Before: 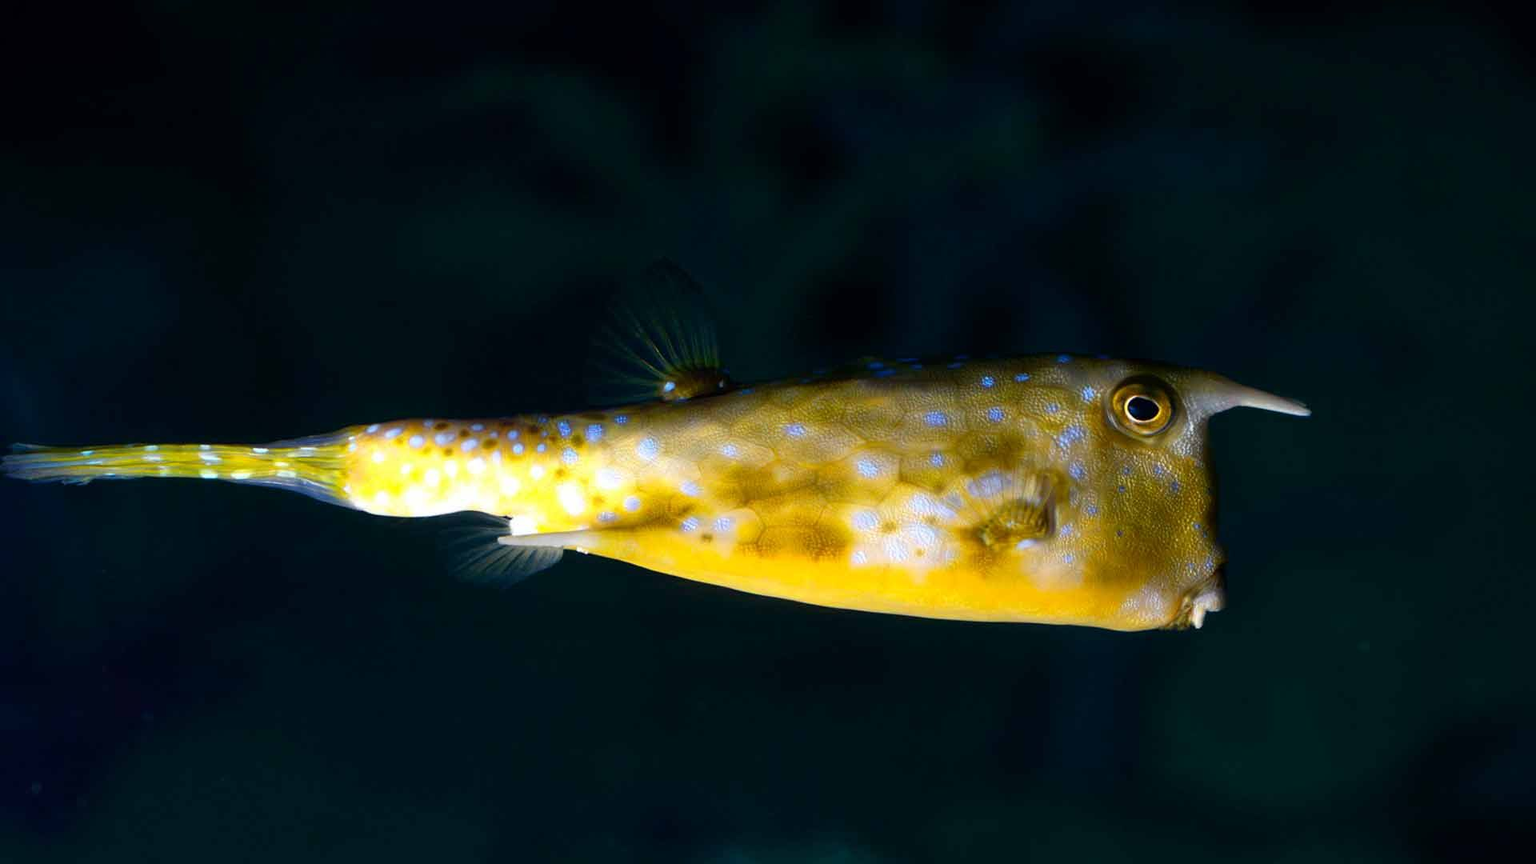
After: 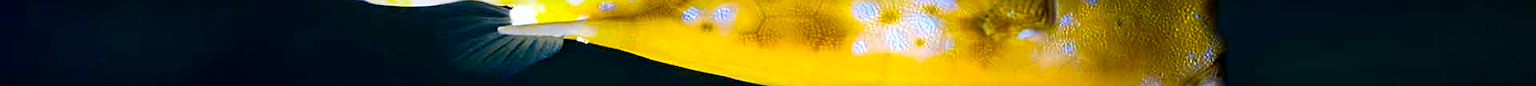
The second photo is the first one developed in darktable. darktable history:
crop and rotate: top 59.084%, bottom 30.916%
vignetting: fall-off start 80.87%, fall-off radius 61.59%, brightness -0.384, saturation 0.007, center (0, 0.007), automatic ratio true, width/height ratio 1.418
color balance rgb: linear chroma grading › global chroma 15%, perceptual saturation grading › global saturation 30%
haze removal: compatibility mode true, adaptive false
sharpen: on, module defaults
